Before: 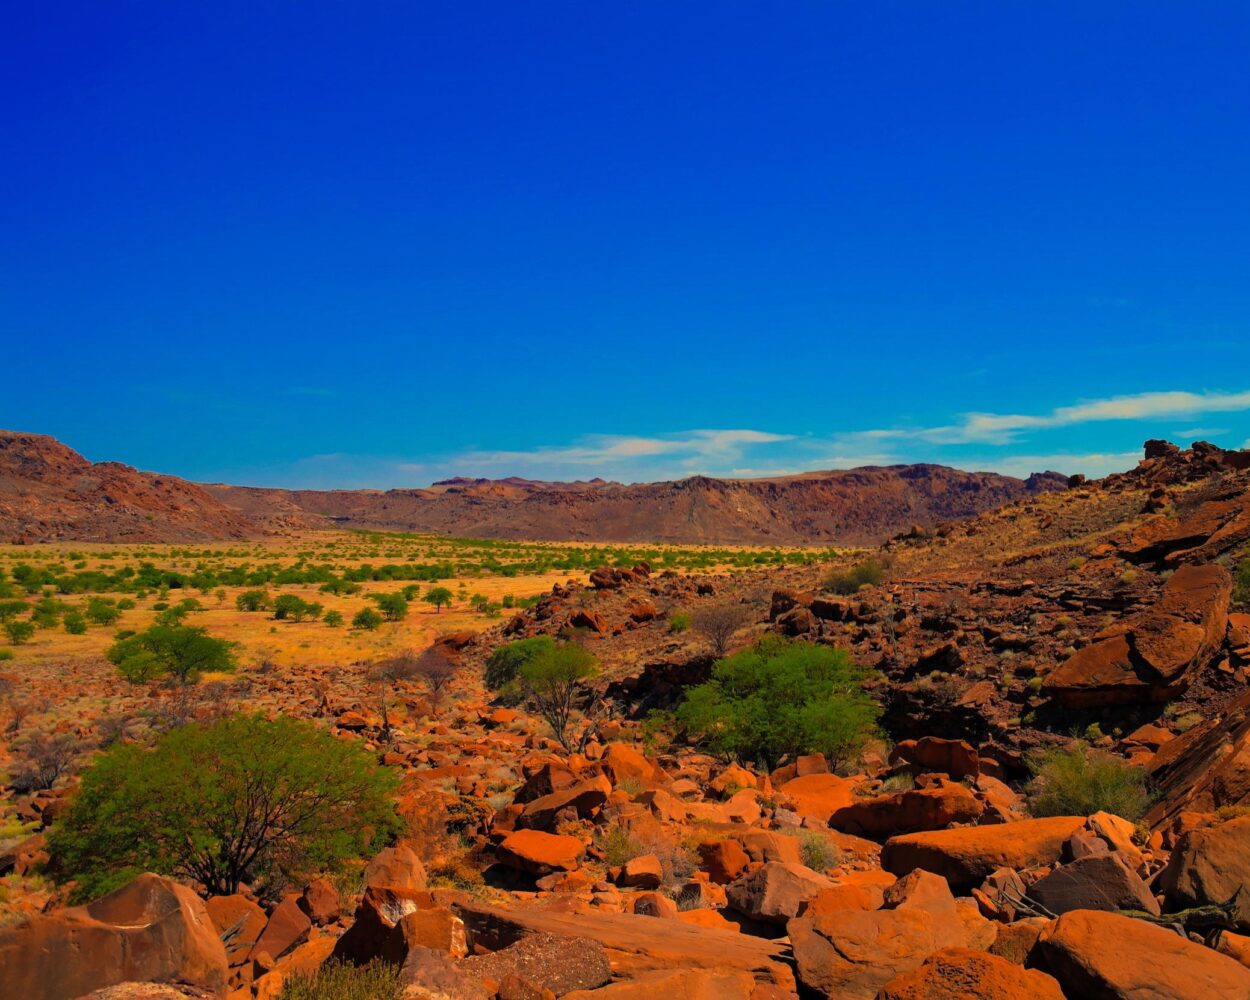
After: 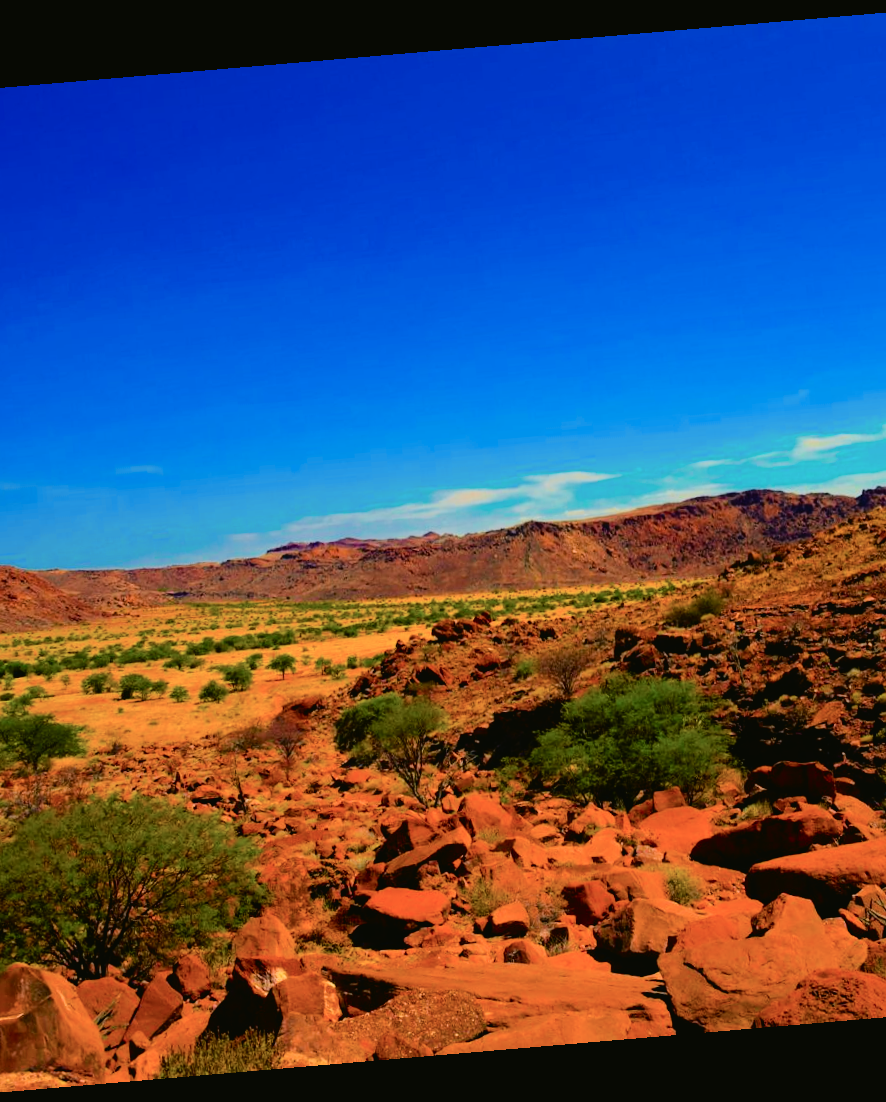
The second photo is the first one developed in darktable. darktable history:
color balance rgb: perceptual saturation grading › global saturation 30%, global vibrance 20%
crop: left 15.419%, right 17.914%
tone curve: curves: ch0 [(0, 0.023) (0.087, 0.065) (0.184, 0.168) (0.45, 0.54) (0.57, 0.683) (0.706, 0.841) (0.877, 0.948) (1, 0.984)]; ch1 [(0, 0) (0.388, 0.369) (0.447, 0.447) (0.505, 0.5) (0.534, 0.535) (0.563, 0.563) (0.579, 0.59) (0.644, 0.663) (1, 1)]; ch2 [(0, 0) (0.301, 0.259) (0.385, 0.395) (0.492, 0.496) (0.518, 0.537) (0.583, 0.605) (0.673, 0.667) (1, 1)], color space Lab, independent channels, preserve colors none
filmic rgb: black relative exposure -7.15 EV, white relative exposure 5.36 EV, hardness 3.02
rotate and perspective: rotation -4.86°, automatic cropping off
exposure: black level correction 0.001, exposure 0.014 EV, compensate highlight preservation false
white balance: emerald 1
